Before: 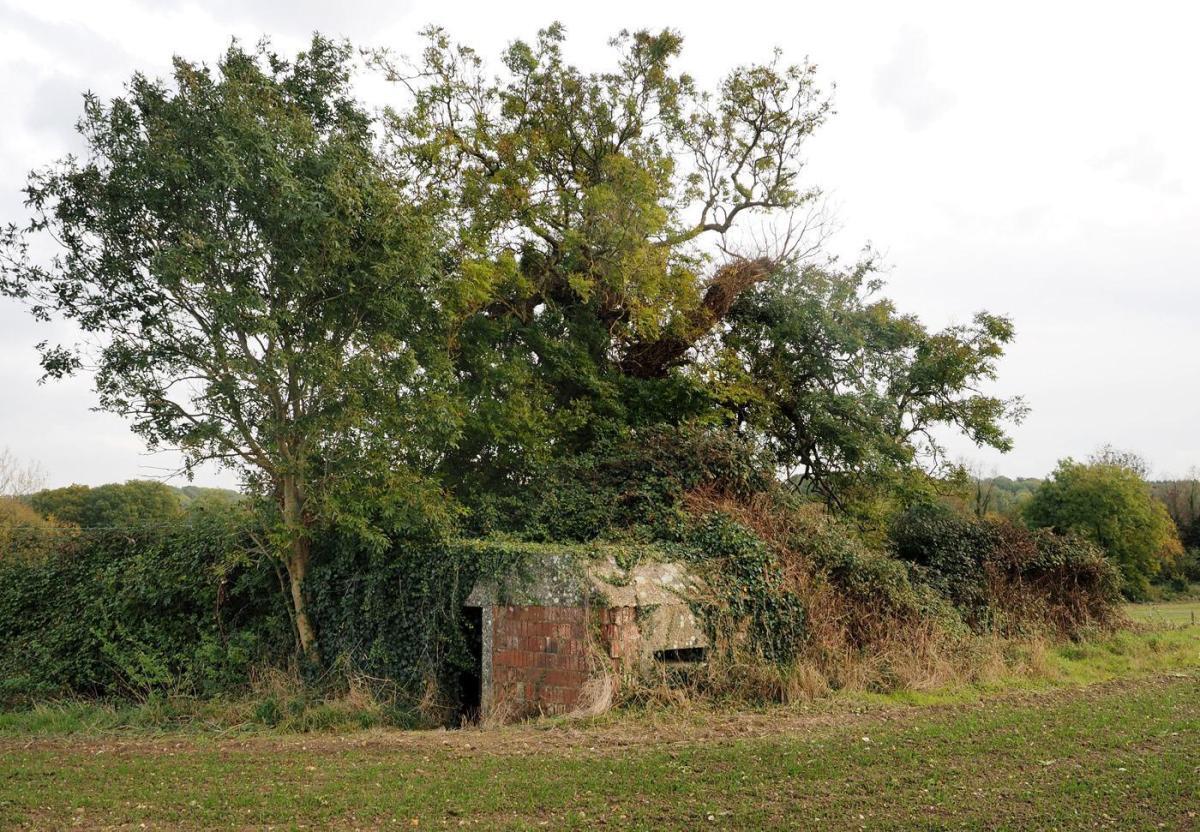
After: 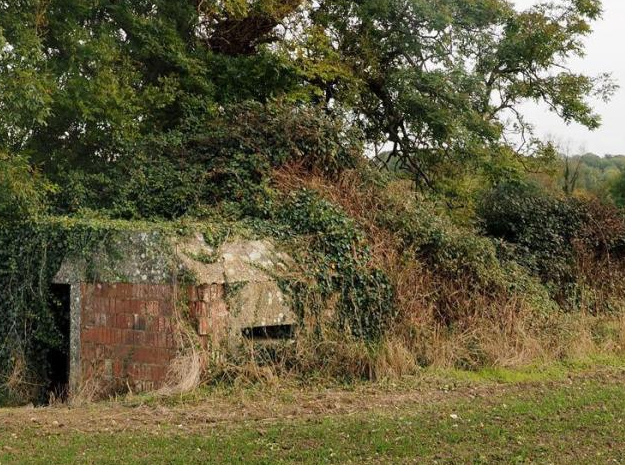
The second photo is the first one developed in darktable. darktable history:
crop: left 34.355%, top 38.888%, right 13.552%, bottom 5.194%
